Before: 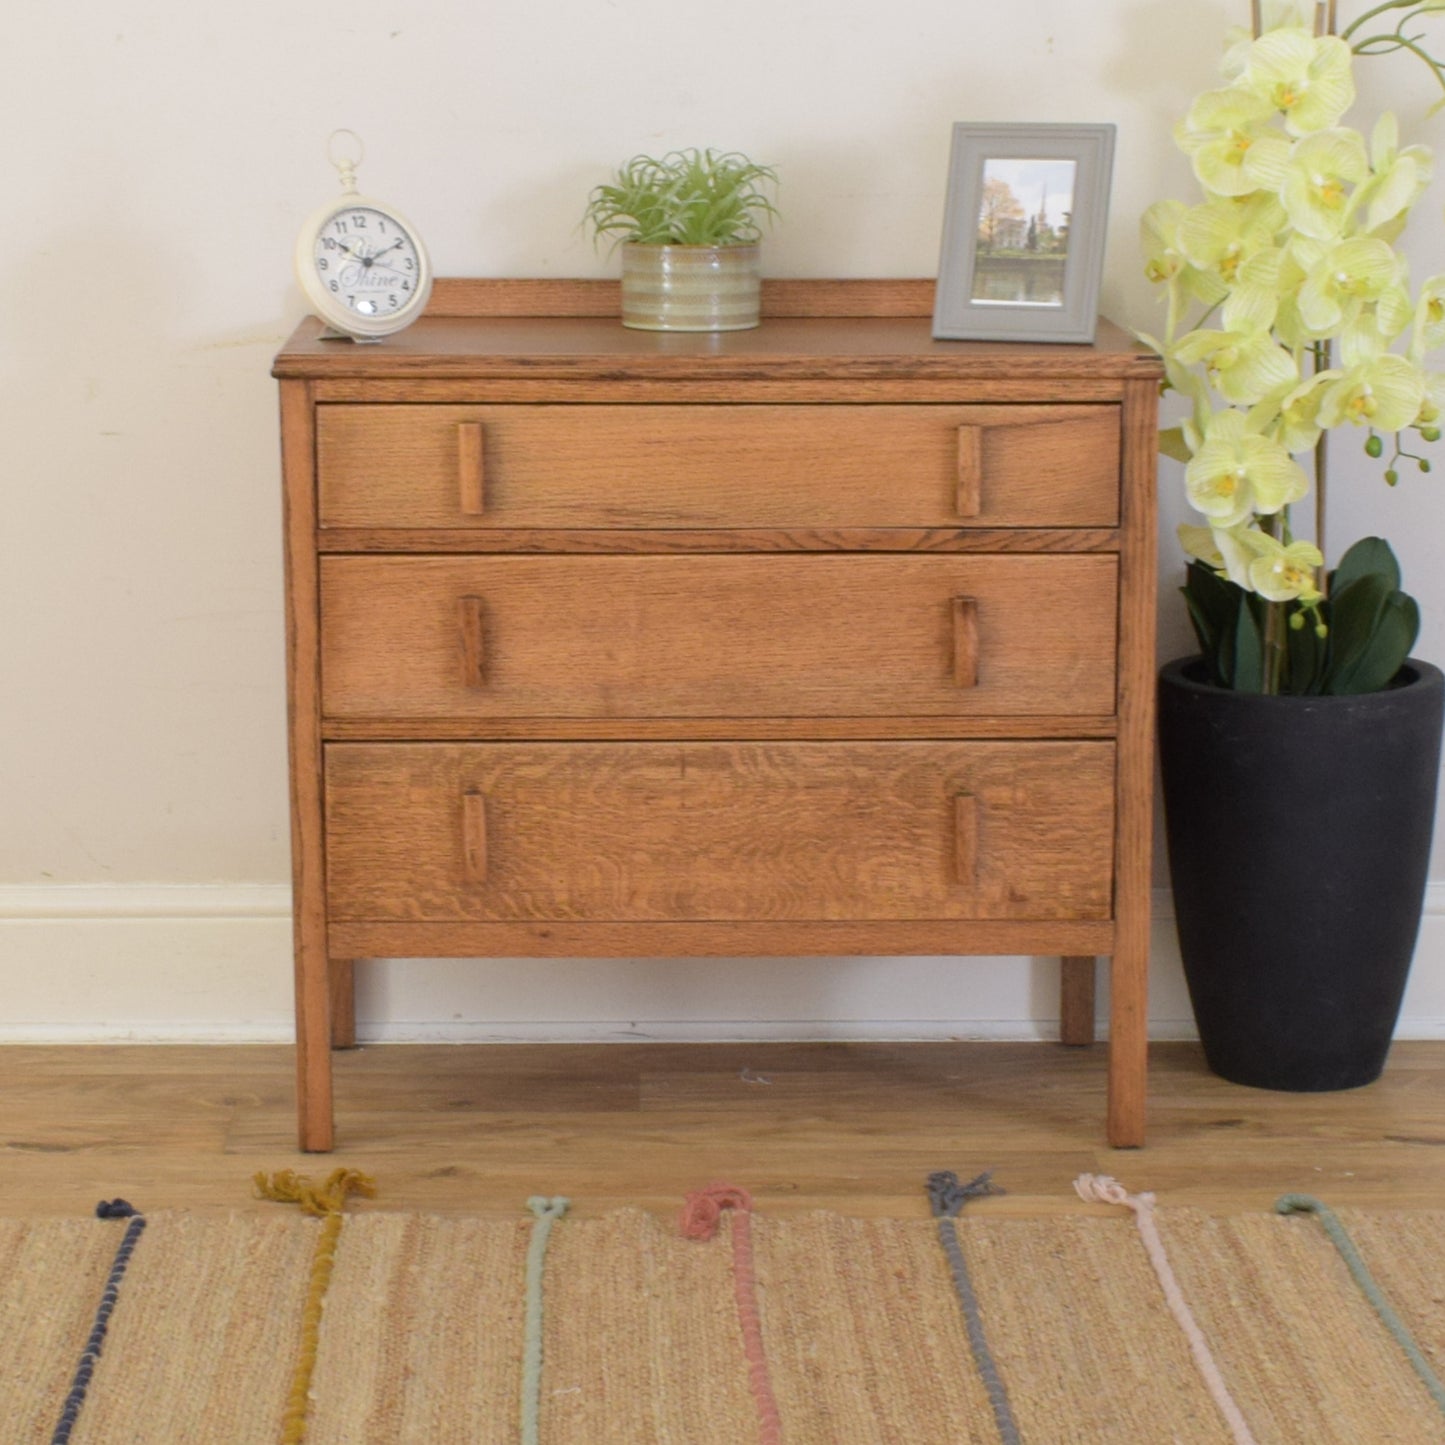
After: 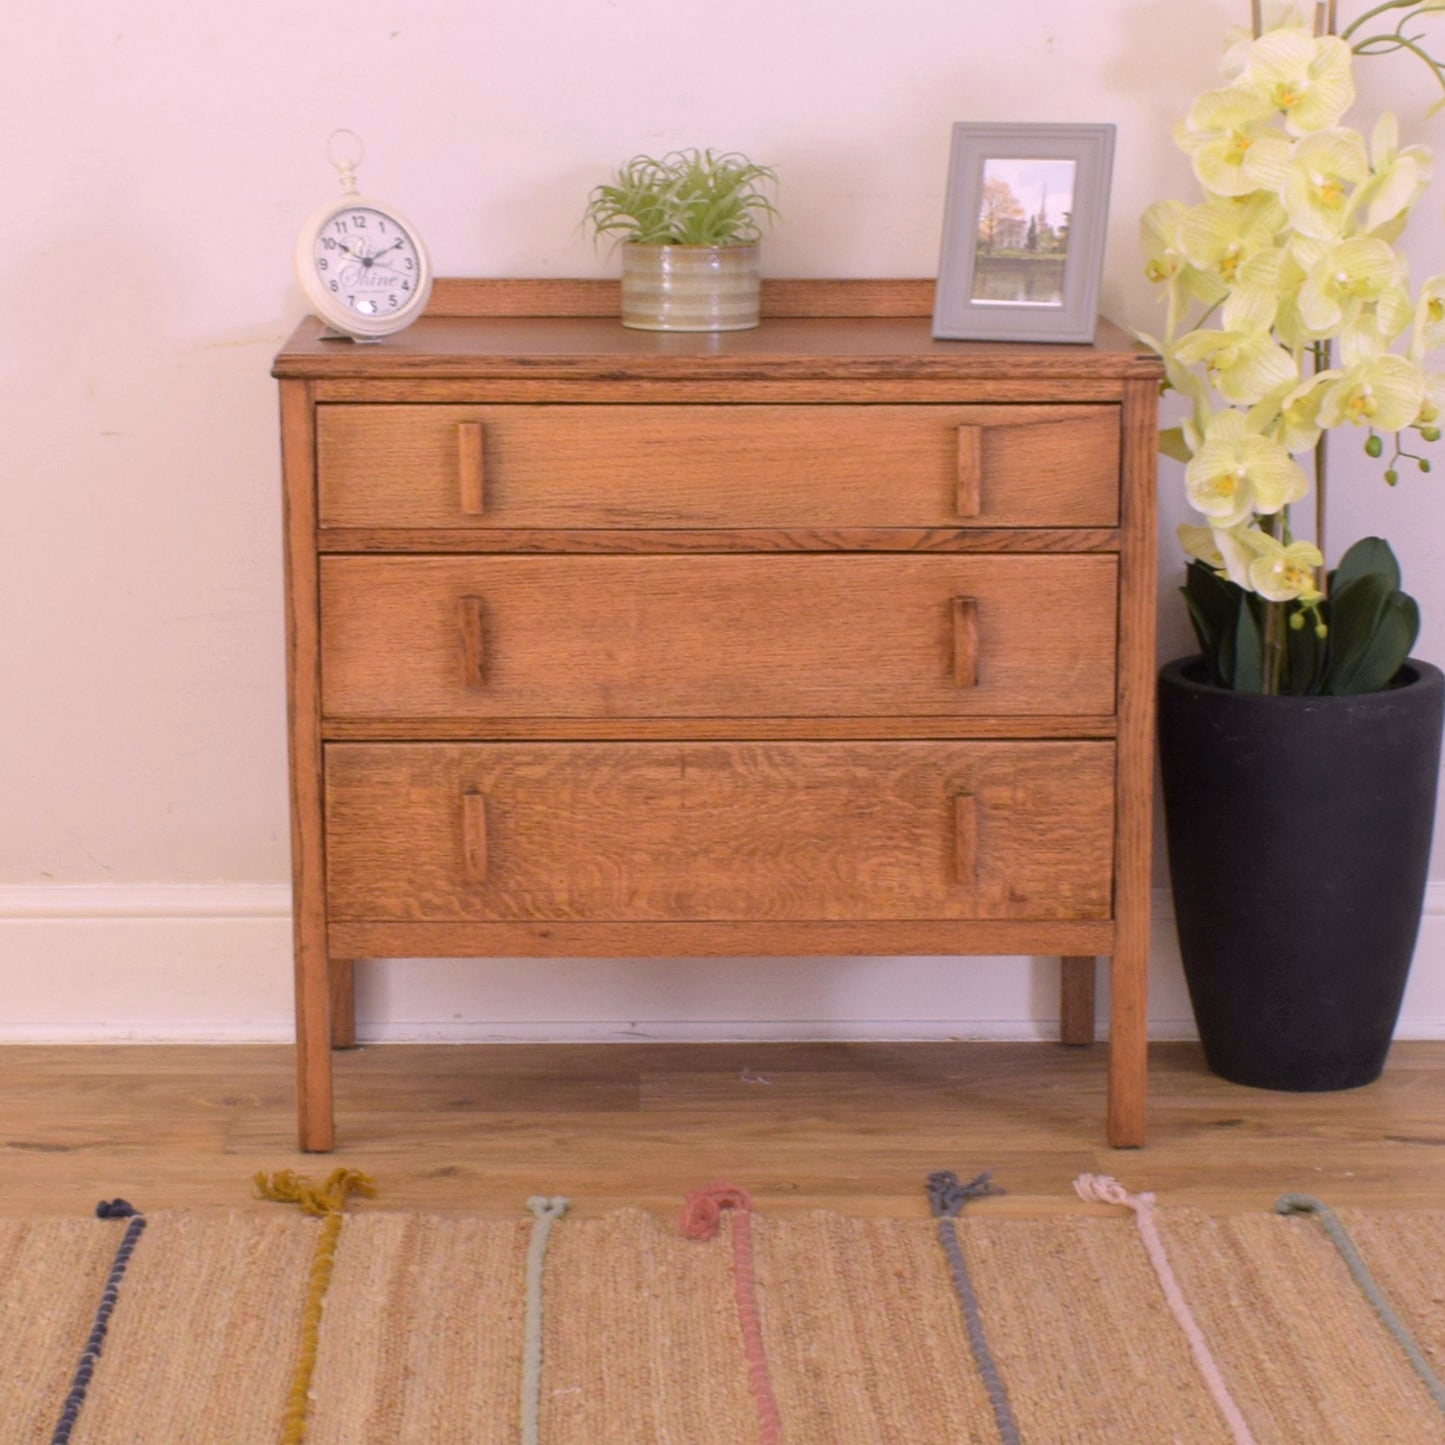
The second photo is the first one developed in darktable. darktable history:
color calibration: output R [1.063, -0.012, -0.003, 0], output B [-0.079, 0.047, 1, 0], gray › normalize channels true, illuminant as shot in camera, x 0.358, y 0.373, temperature 4628.91 K, gamut compression 0.008
